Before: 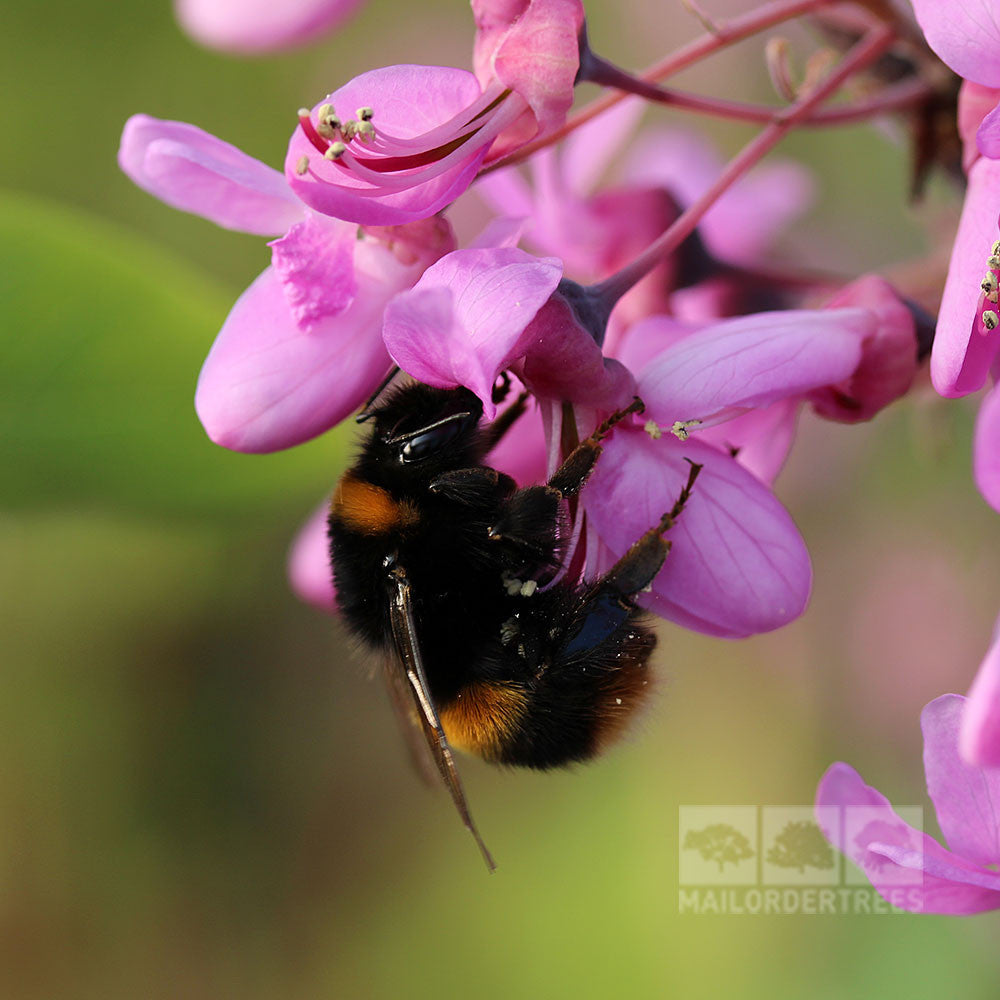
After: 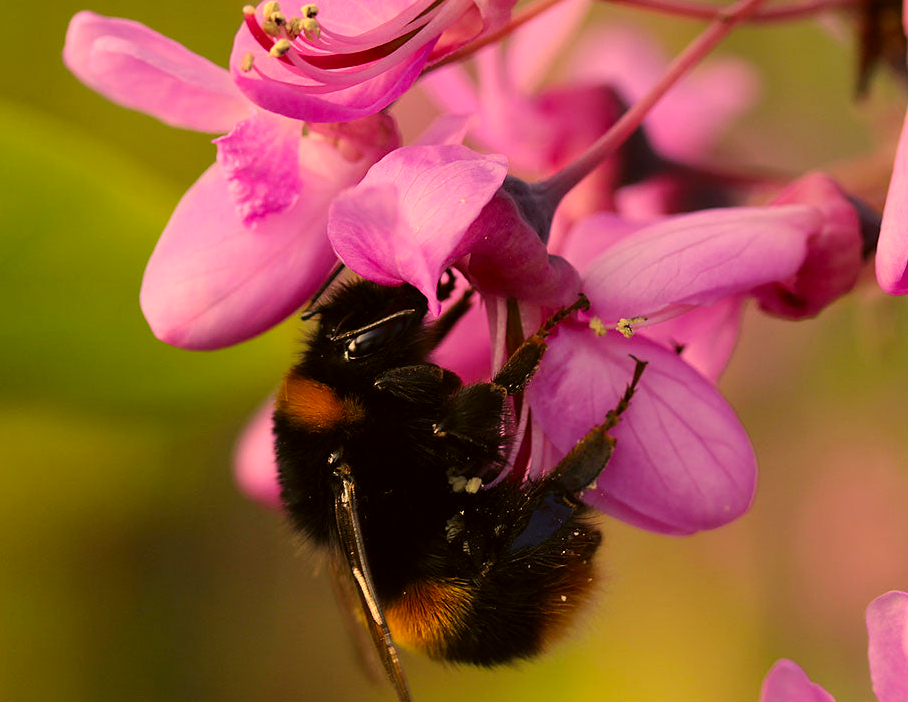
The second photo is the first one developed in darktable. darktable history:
color correction: highlights a* 17.94, highlights b* 35.39, shadows a* 1.48, shadows b* 6.42, saturation 1.01
crop: left 5.596%, top 10.314%, right 3.534%, bottom 19.395%
